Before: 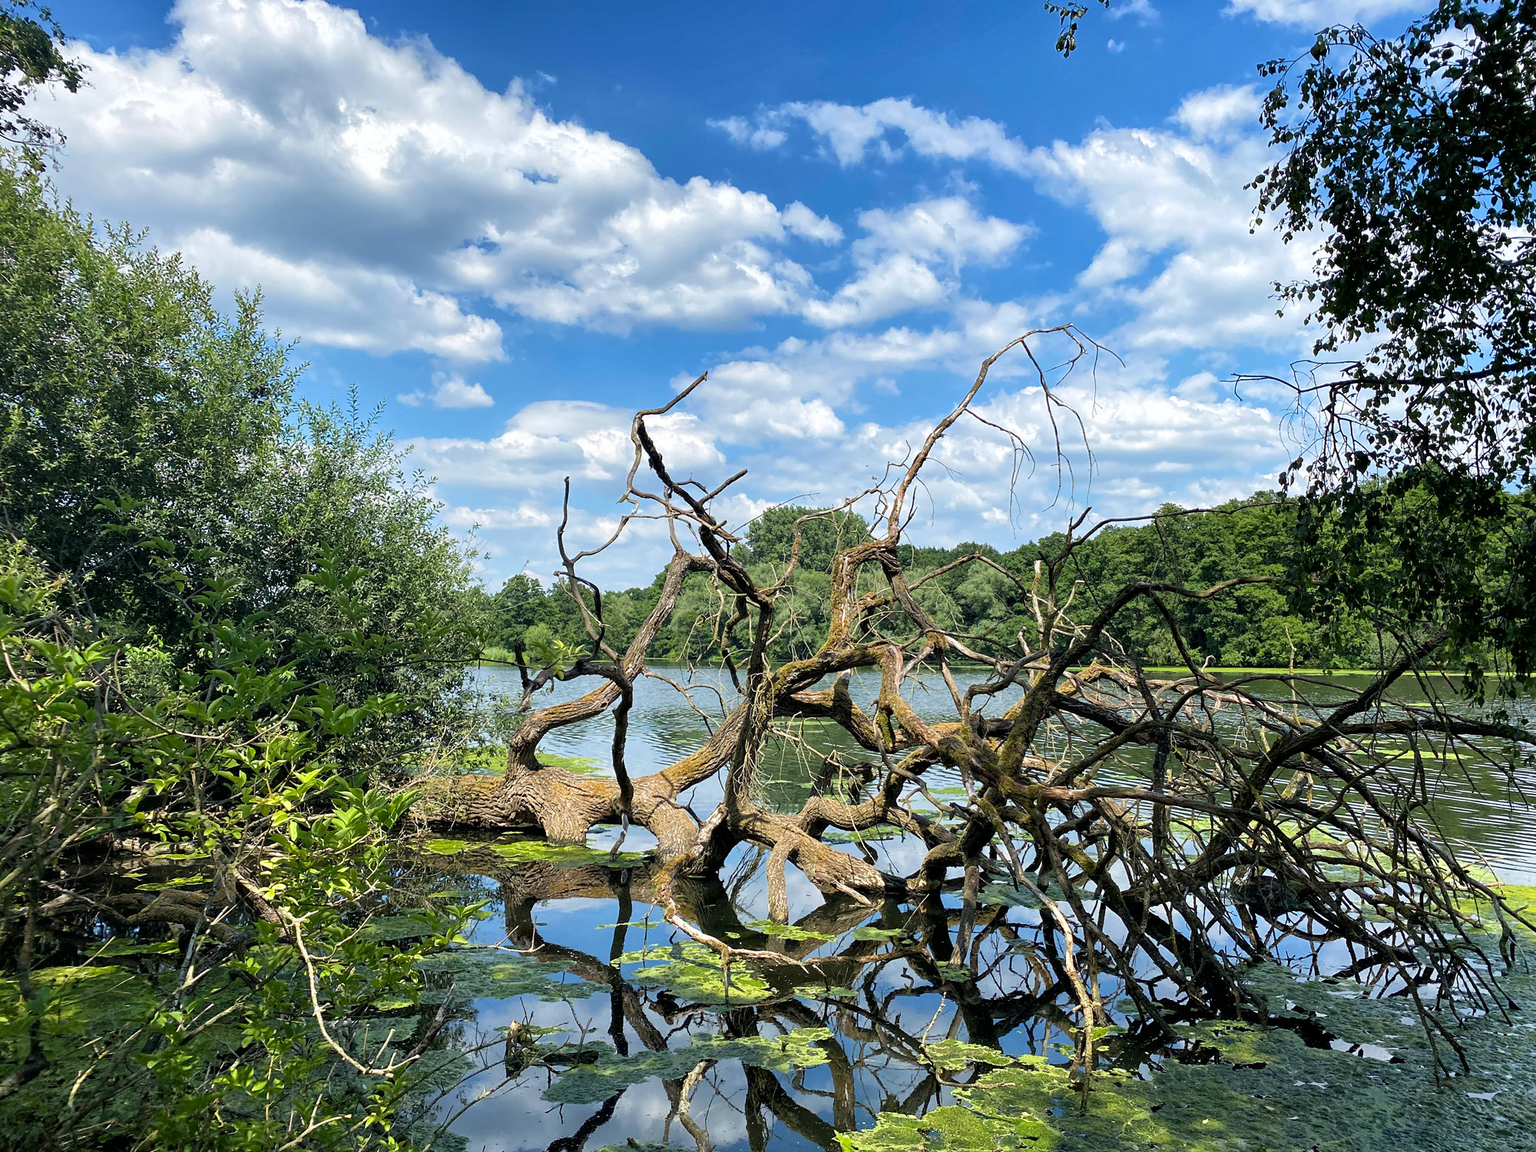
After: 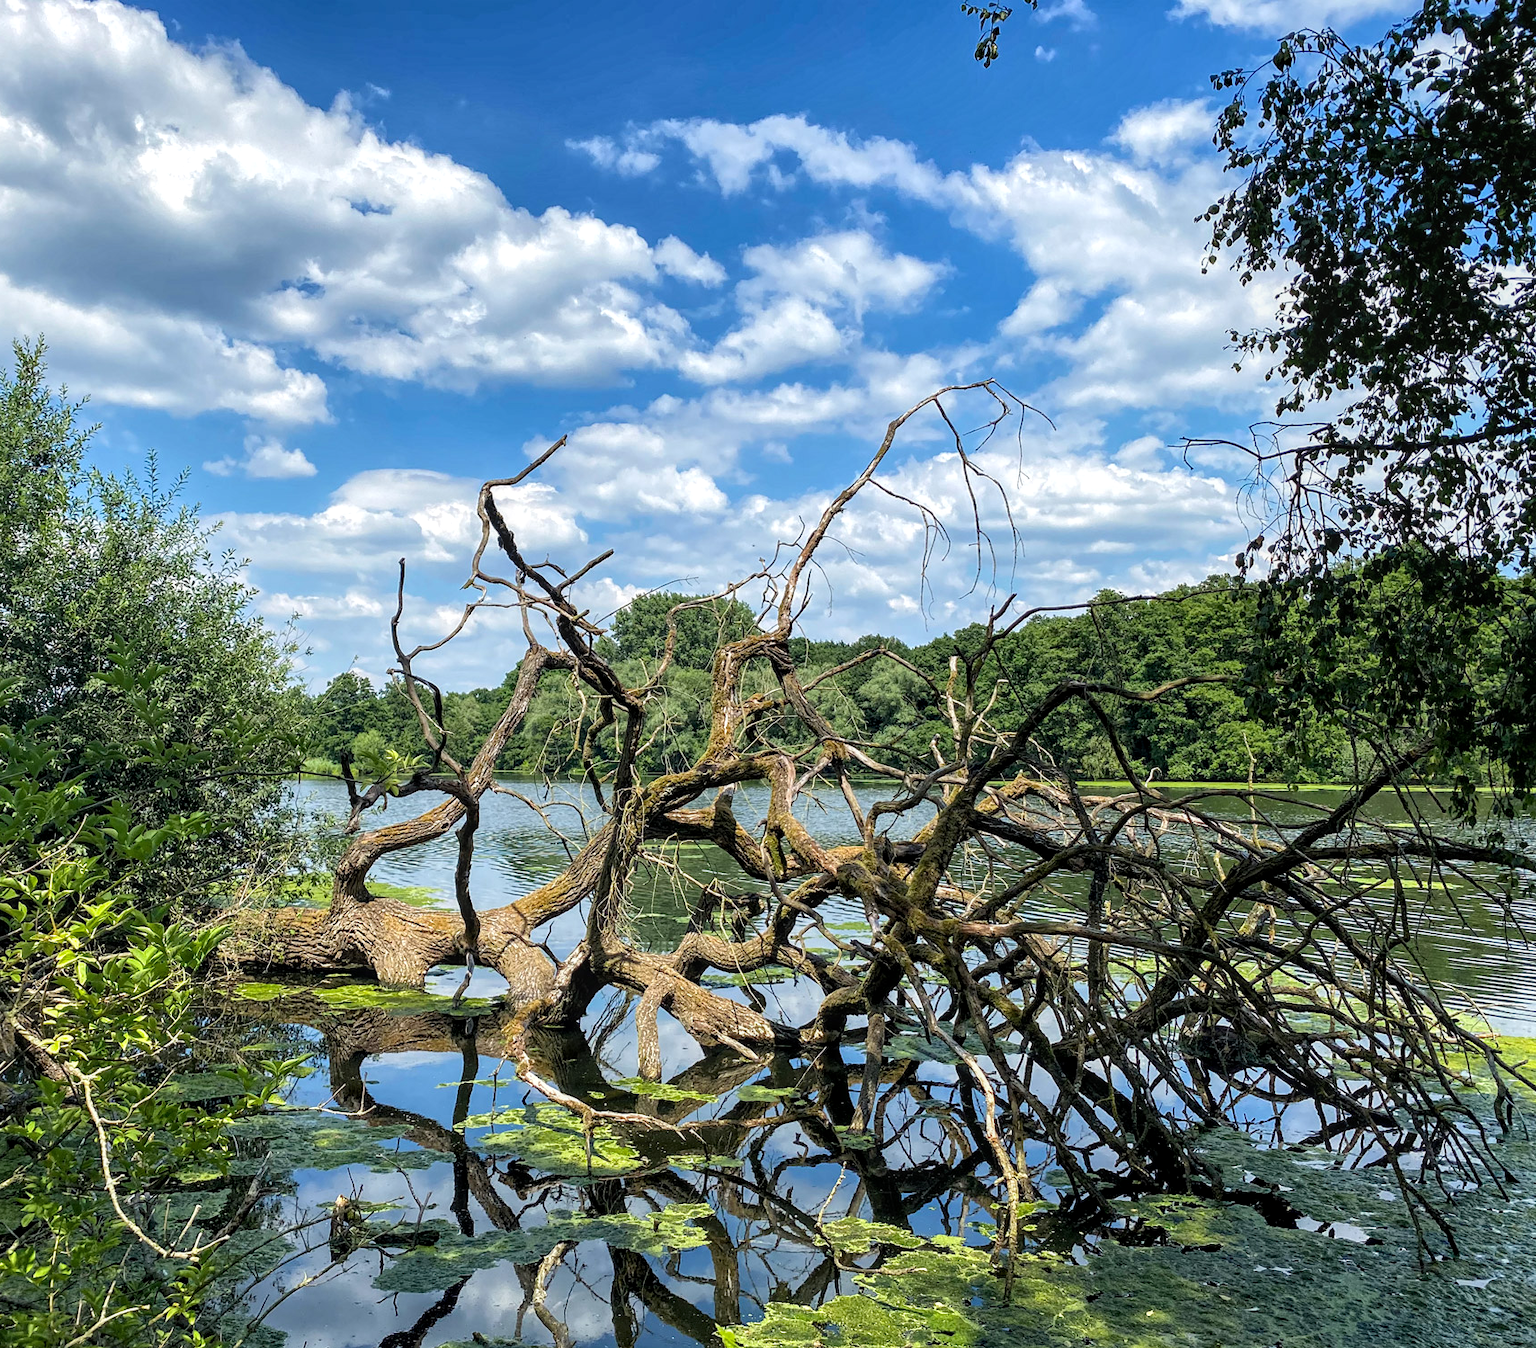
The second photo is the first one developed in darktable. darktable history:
crop and rotate: left 14.584%
local contrast: on, module defaults
